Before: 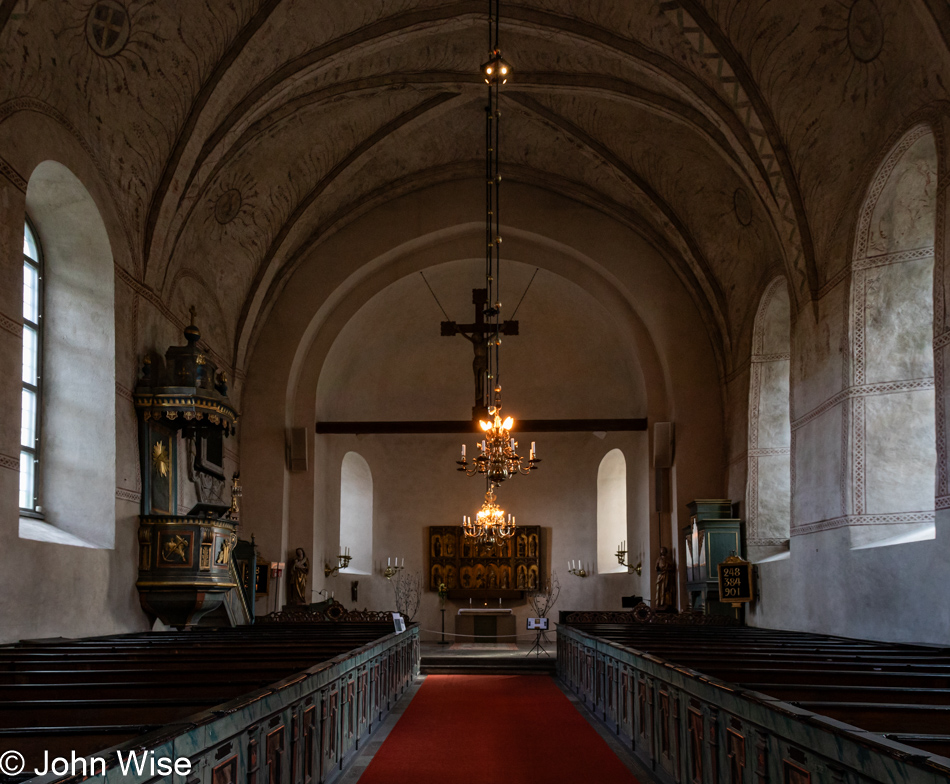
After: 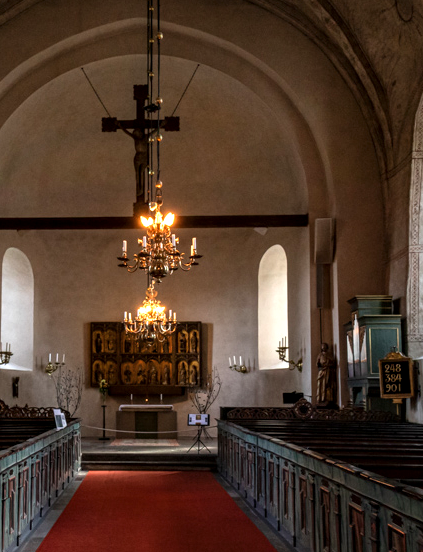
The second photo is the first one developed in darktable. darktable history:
exposure: black level correction 0, exposure 0.694 EV, compensate highlight preservation false
local contrast: on, module defaults
crop: left 35.698%, top 26.082%, right 19.763%, bottom 3.389%
